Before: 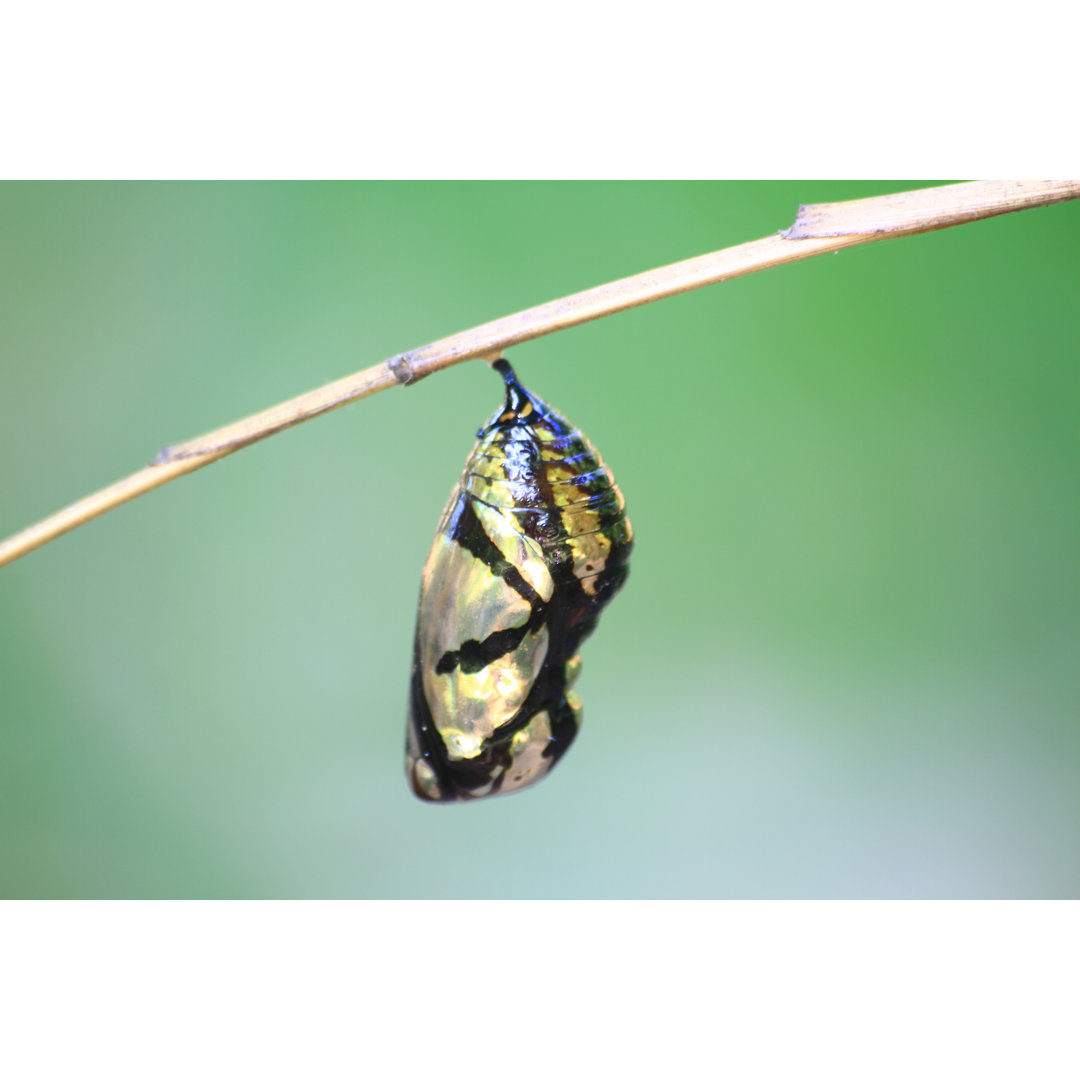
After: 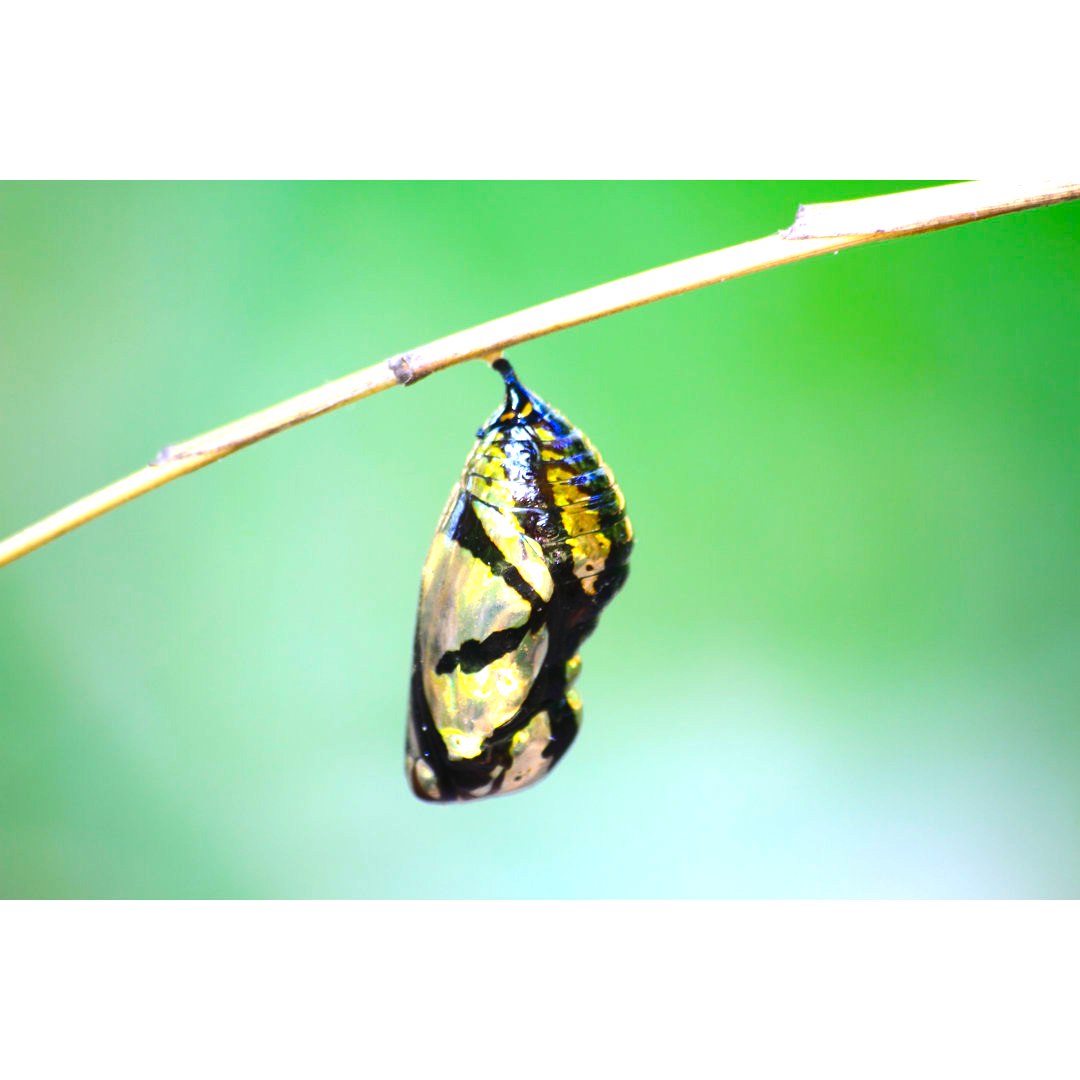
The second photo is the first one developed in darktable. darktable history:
tone equalizer: -8 EV -0.75 EV, -7 EV -0.7 EV, -6 EV -0.6 EV, -5 EV -0.4 EV, -3 EV 0.4 EV, -2 EV 0.6 EV, -1 EV 0.7 EV, +0 EV 0.75 EV, edges refinement/feathering 500, mask exposure compensation -1.57 EV, preserve details no
color balance rgb: linear chroma grading › global chroma 15%, perceptual saturation grading › global saturation 30%
